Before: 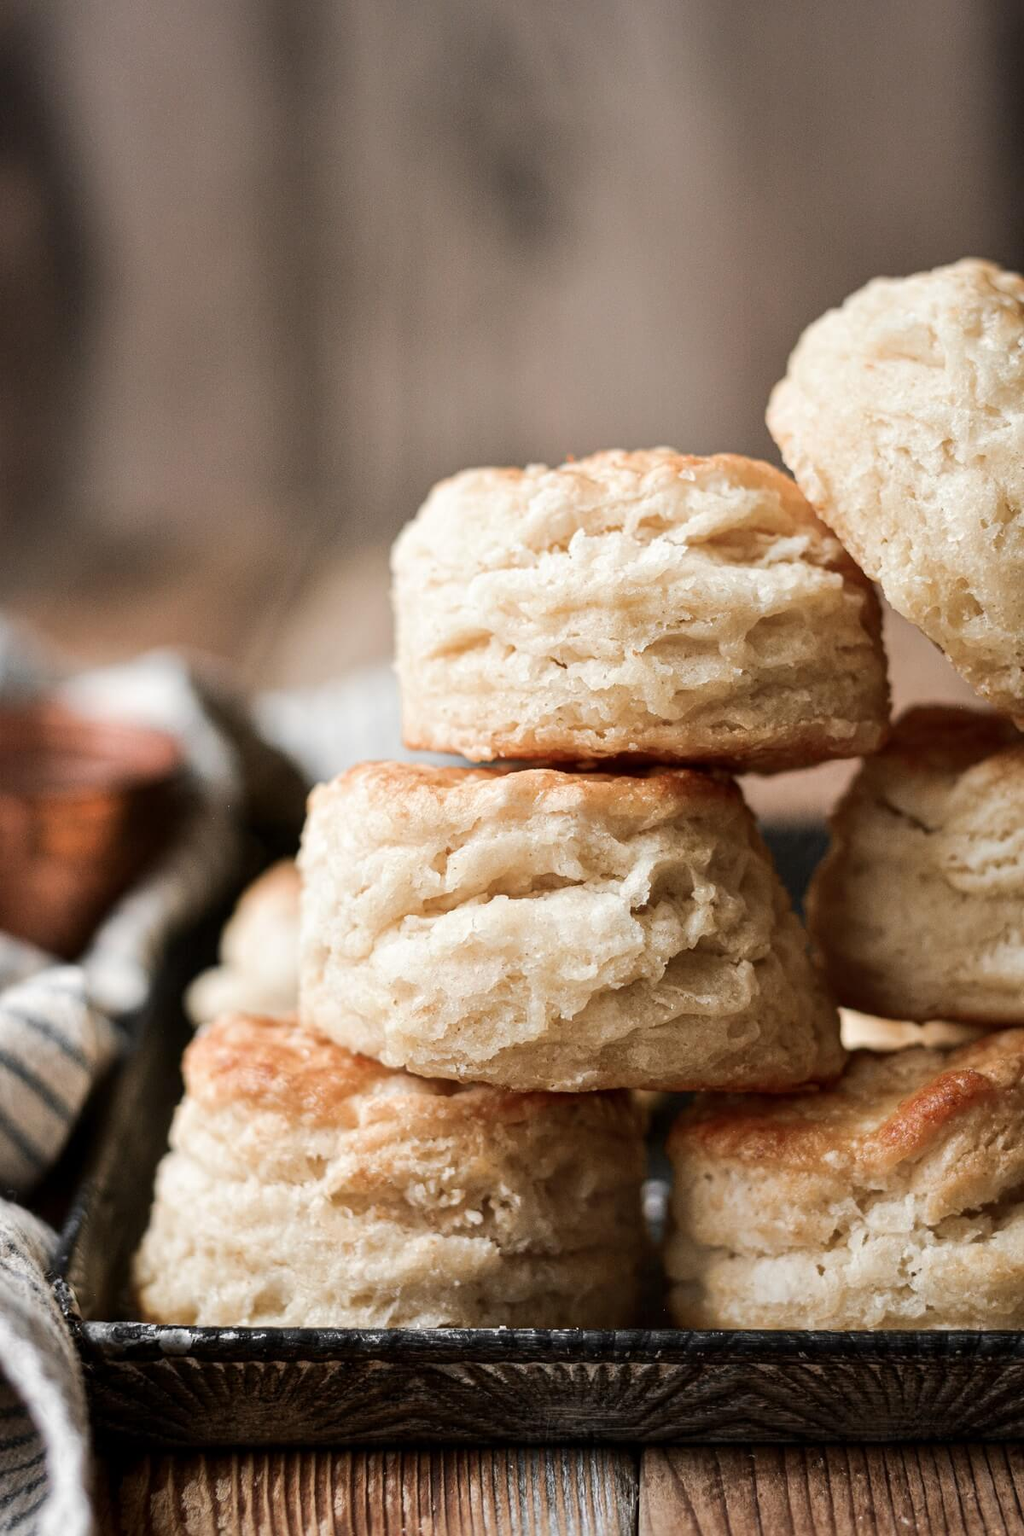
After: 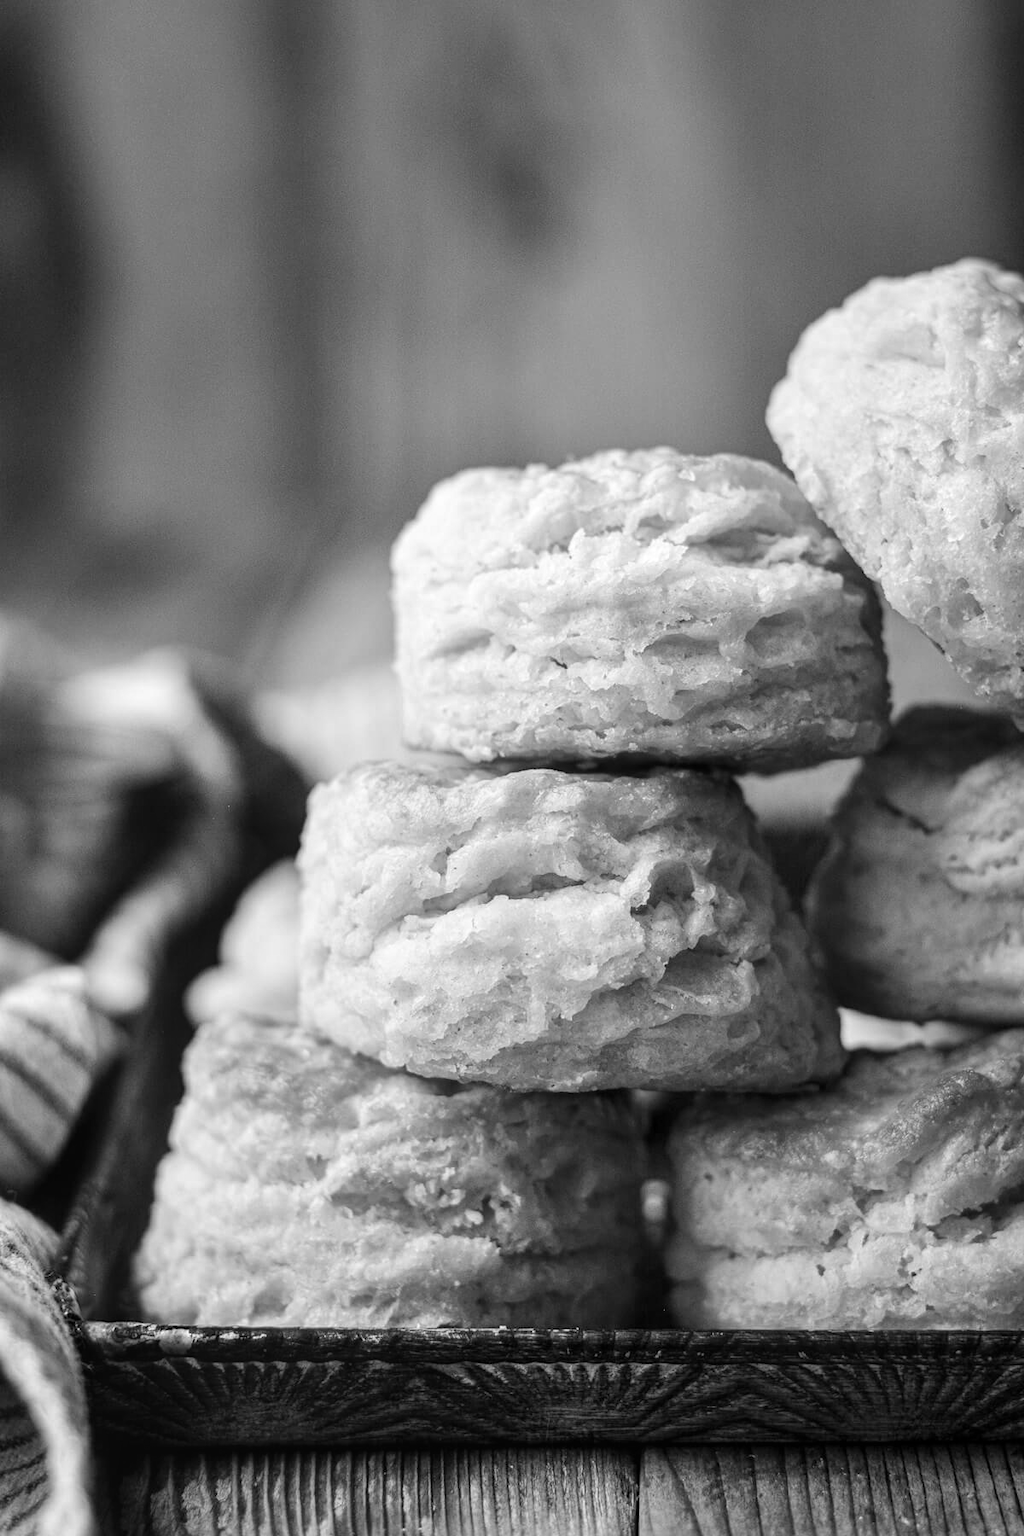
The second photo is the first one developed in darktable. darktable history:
color zones: curves: ch1 [(0, -0.394) (0.143, -0.394) (0.286, -0.394) (0.429, -0.392) (0.571, -0.391) (0.714, -0.391) (0.857, -0.391) (1, -0.394)]
local contrast: detail 115%
